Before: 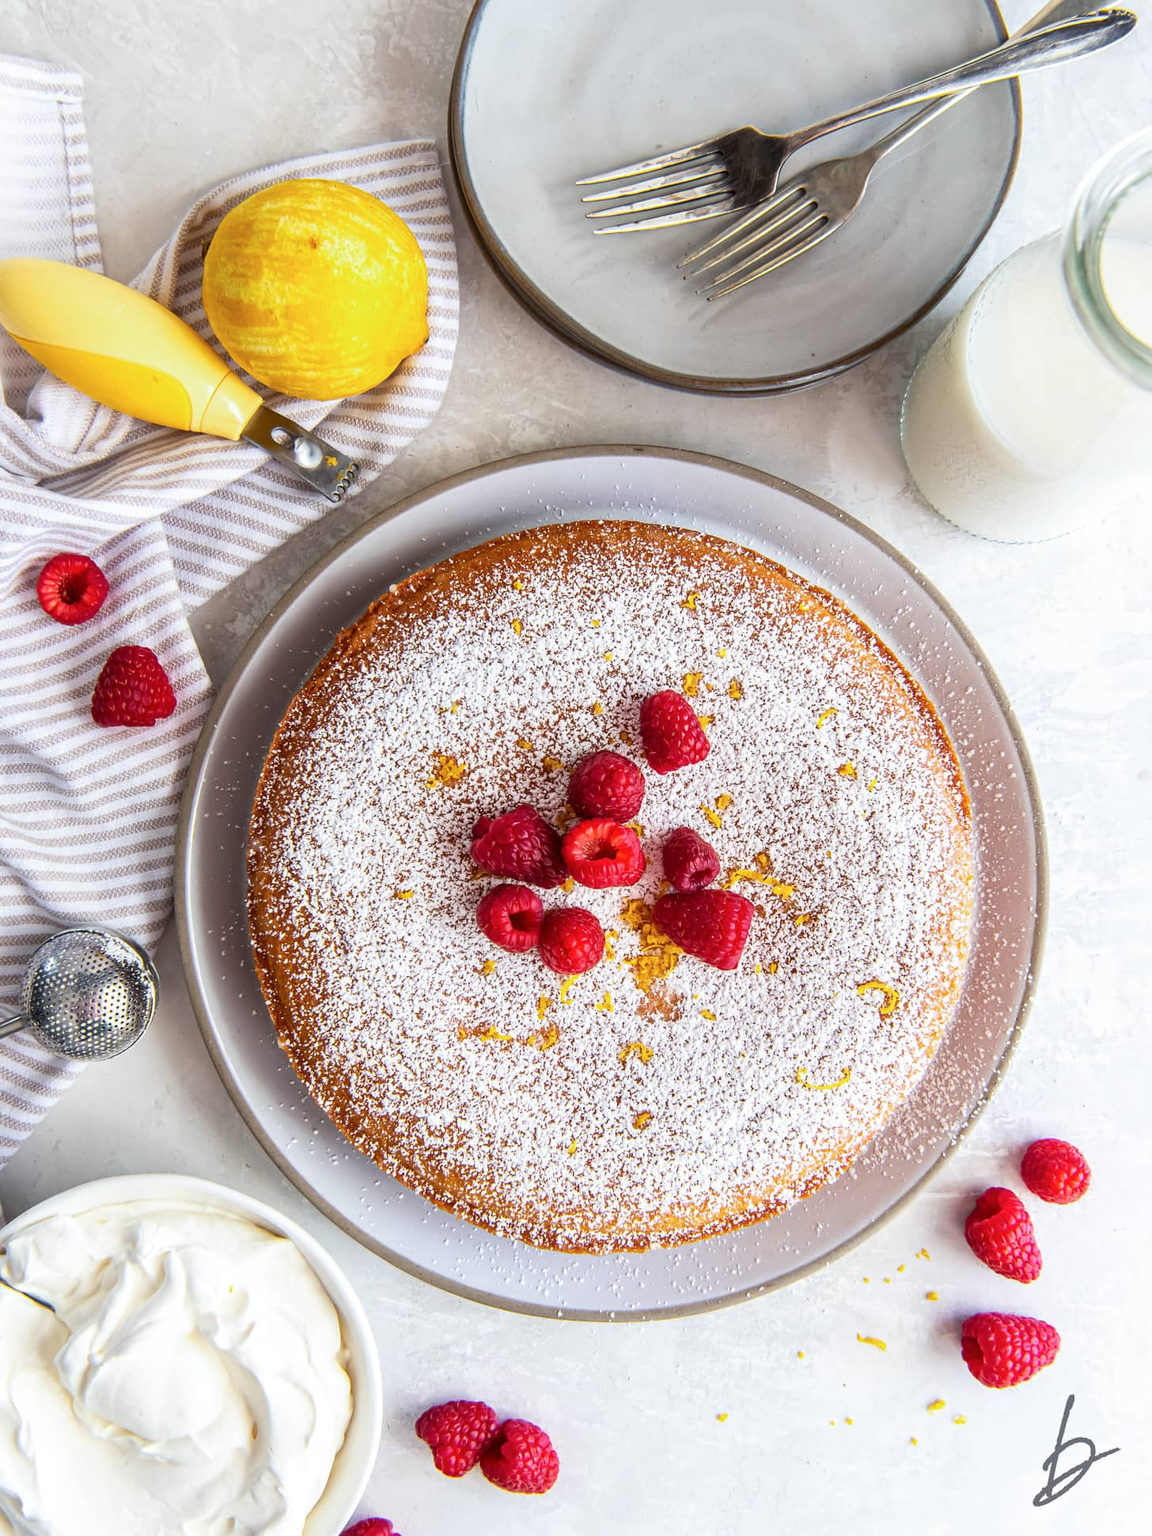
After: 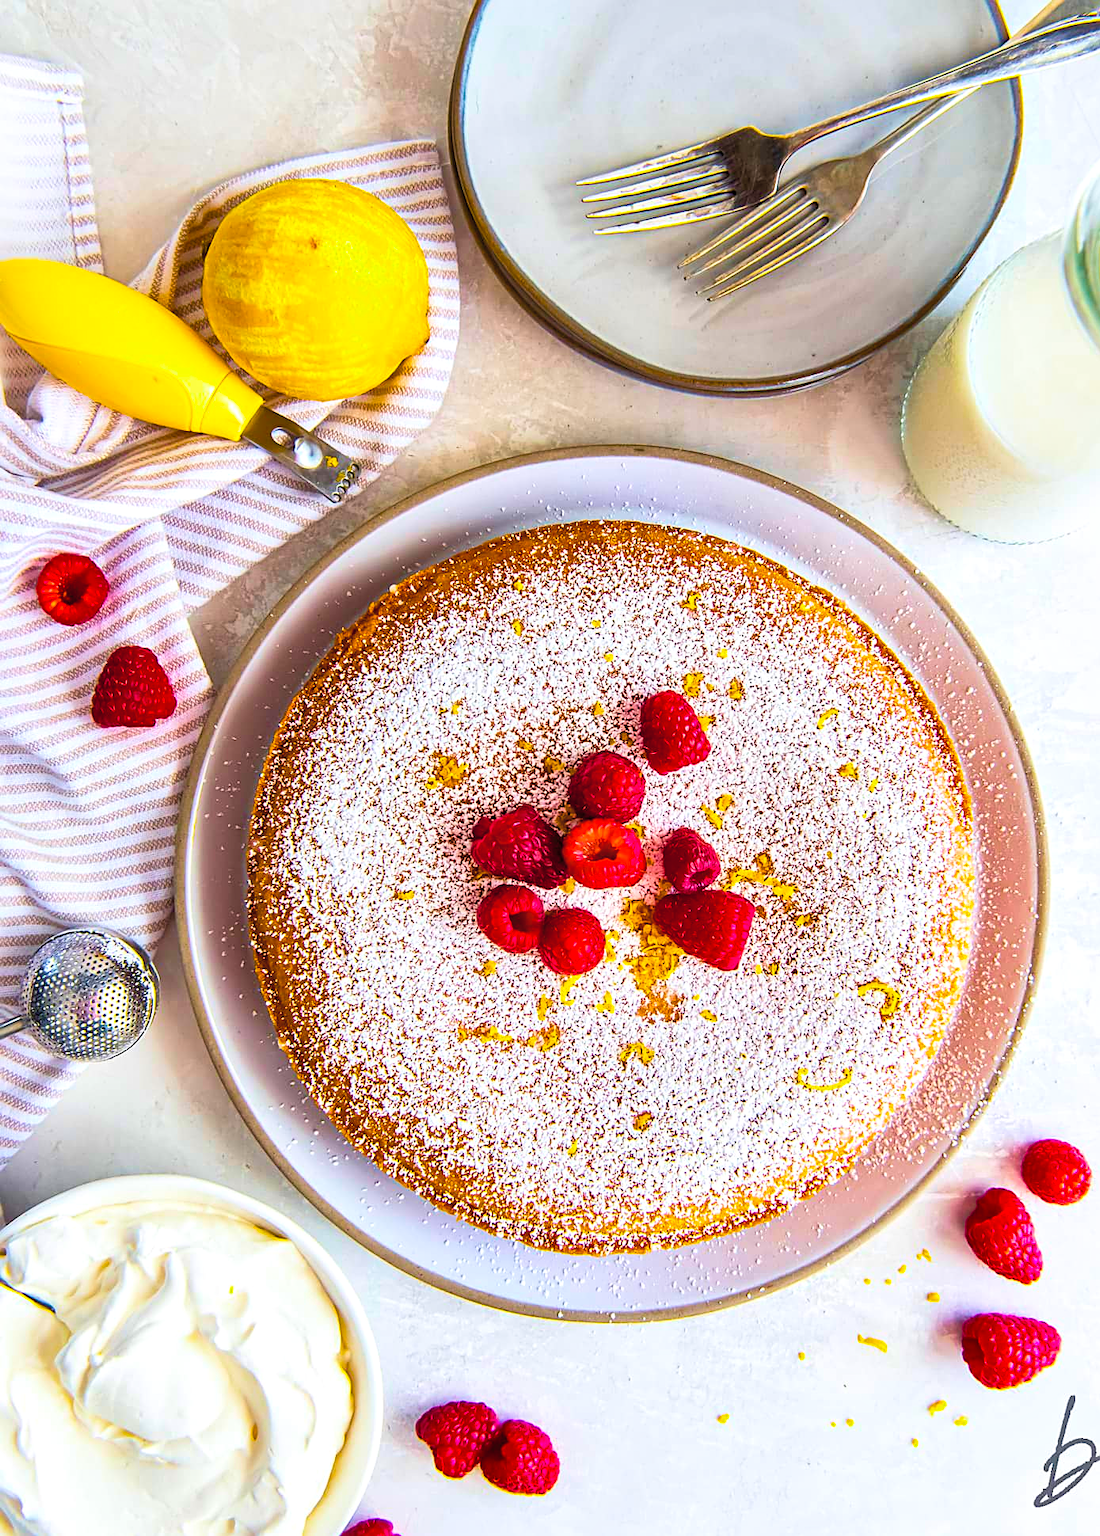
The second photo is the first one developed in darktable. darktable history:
sharpen: on, module defaults
crop: right 4.469%, bottom 0.05%
shadows and highlights: radius 127.69, shadows 30.31, highlights -30.91, low approximation 0.01, soften with gaussian
contrast brightness saturation: contrast 0.14, brightness 0.226
local contrast: mode bilateral grid, contrast 19, coarseness 50, detail 129%, midtone range 0.2
color balance rgb: linear chroma grading › global chroma 42.557%, perceptual saturation grading › global saturation 40.852%, global vibrance 20%
velvia: on, module defaults
